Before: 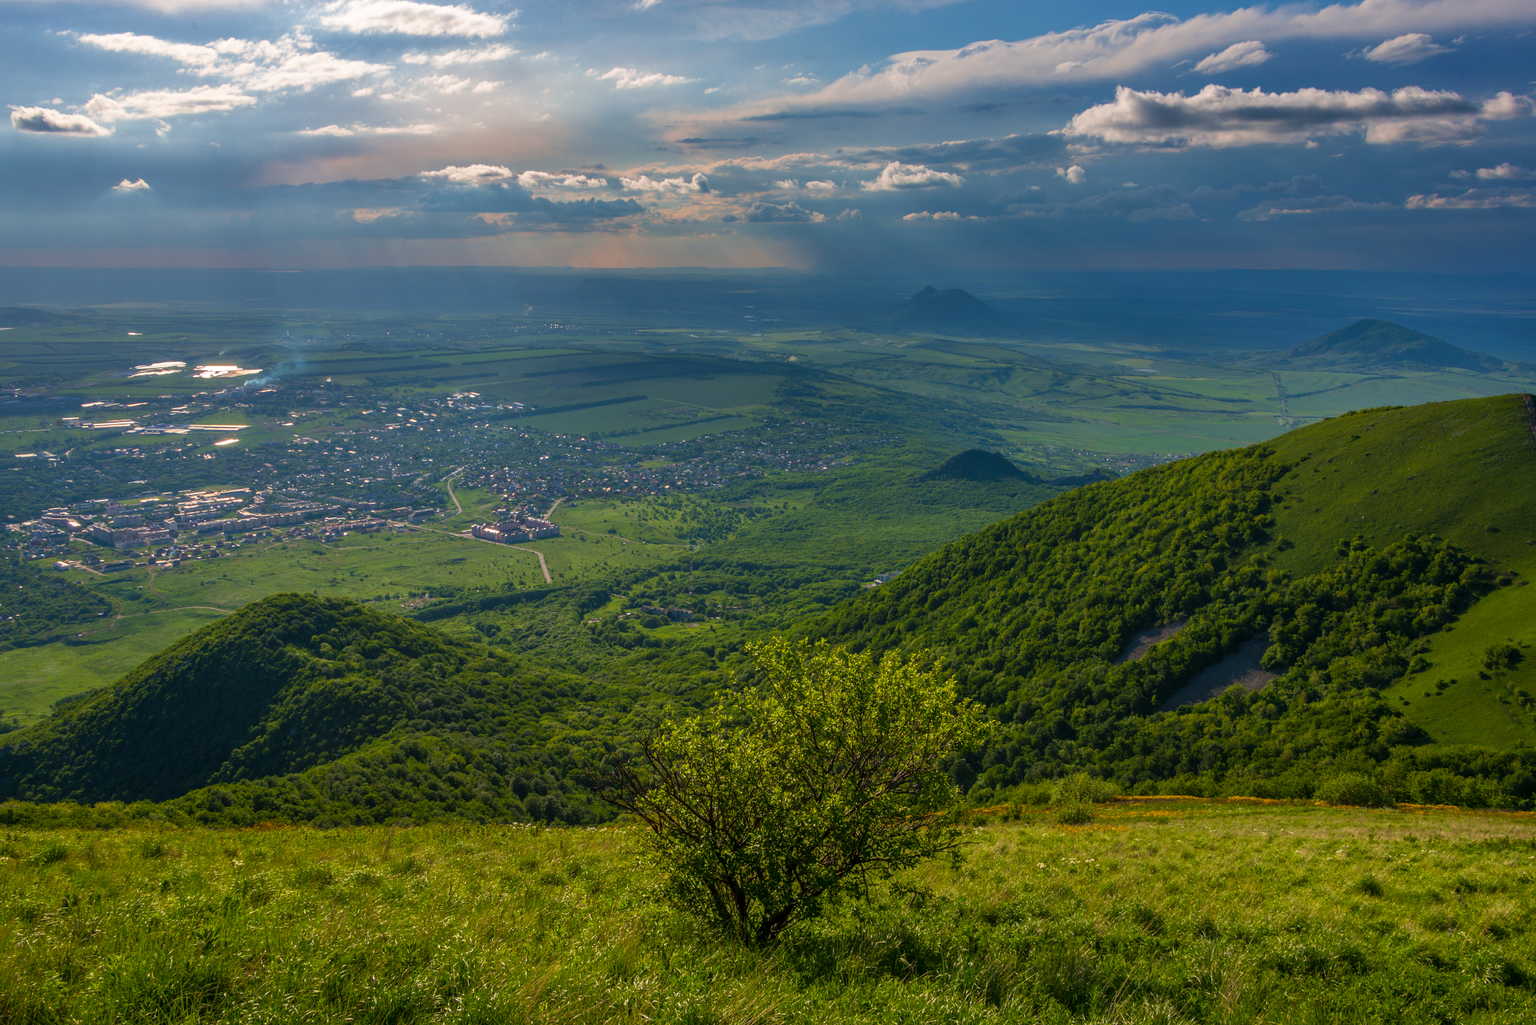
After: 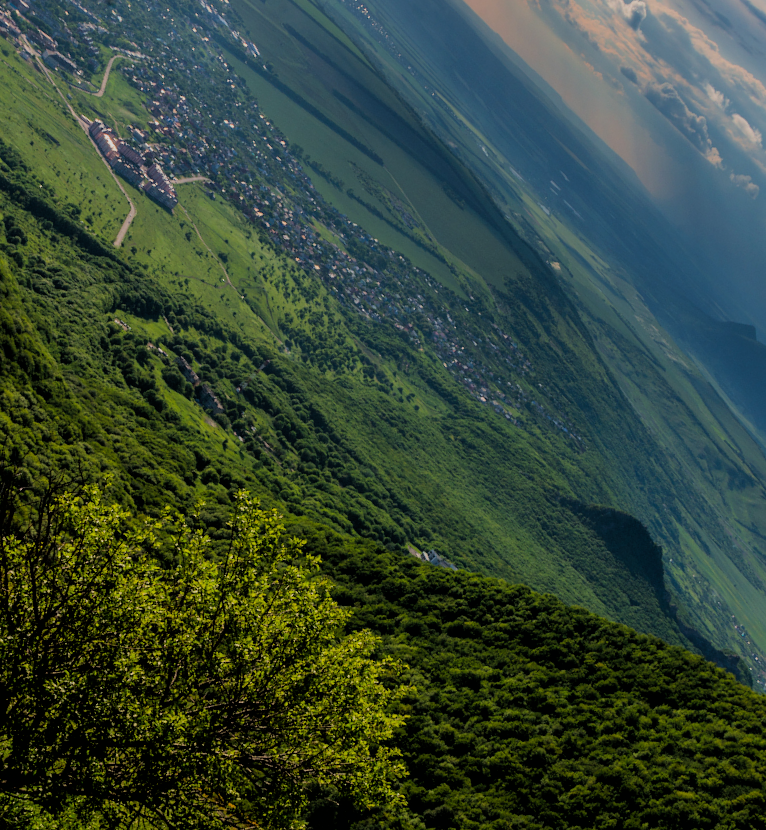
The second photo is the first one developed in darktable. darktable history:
crop and rotate: angle -45.2°, top 16.699%, right 0.986%, bottom 11.702%
filmic rgb: black relative exposure -4.17 EV, white relative exposure 5.16 EV, hardness 2.13, contrast 1.176, iterations of high-quality reconstruction 0
